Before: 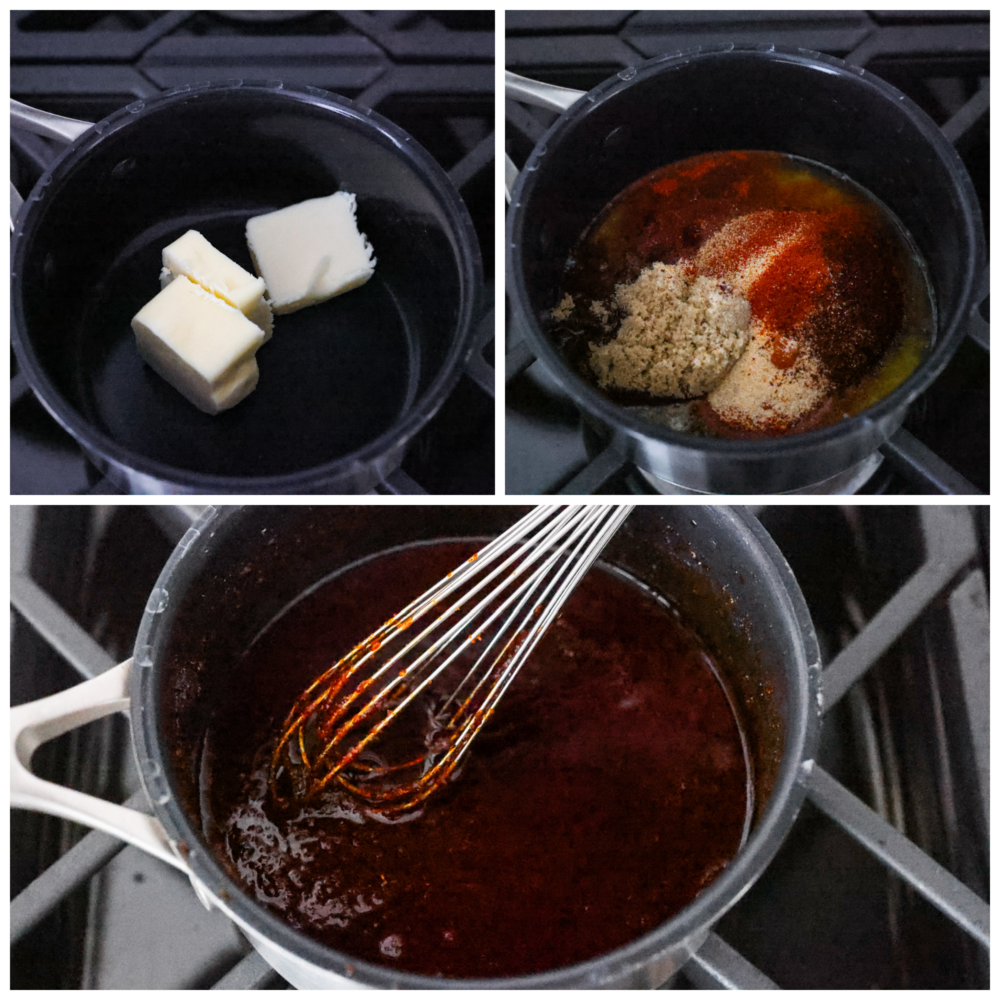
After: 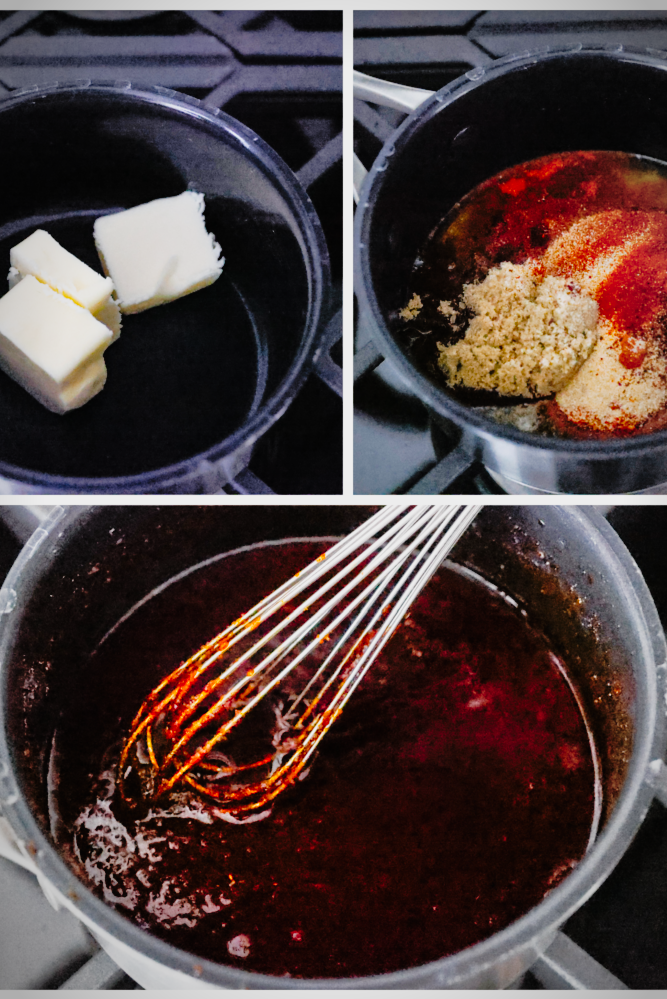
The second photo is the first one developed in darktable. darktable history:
tone curve: curves: ch0 [(0, 0.006) (0.184, 0.117) (0.405, 0.46) (0.456, 0.528) (0.634, 0.728) (0.877, 0.89) (0.984, 0.935)]; ch1 [(0, 0) (0.443, 0.43) (0.492, 0.489) (0.566, 0.579) (0.595, 0.625) (0.608, 0.667) (0.65, 0.729) (1, 1)]; ch2 [(0, 0) (0.33, 0.301) (0.421, 0.443) (0.447, 0.489) (0.492, 0.498) (0.537, 0.583) (0.586, 0.591) (0.663, 0.686) (1, 1)], preserve colors none
crop and rotate: left 15.221%, right 18.062%
vignetting: fall-off start 86.62%, automatic ratio true, unbound false
tone equalizer: -7 EV 0.145 EV, -6 EV 0.571 EV, -5 EV 1.12 EV, -4 EV 1.34 EV, -3 EV 1.17 EV, -2 EV 0.6 EV, -1 EV 0.147 EV
